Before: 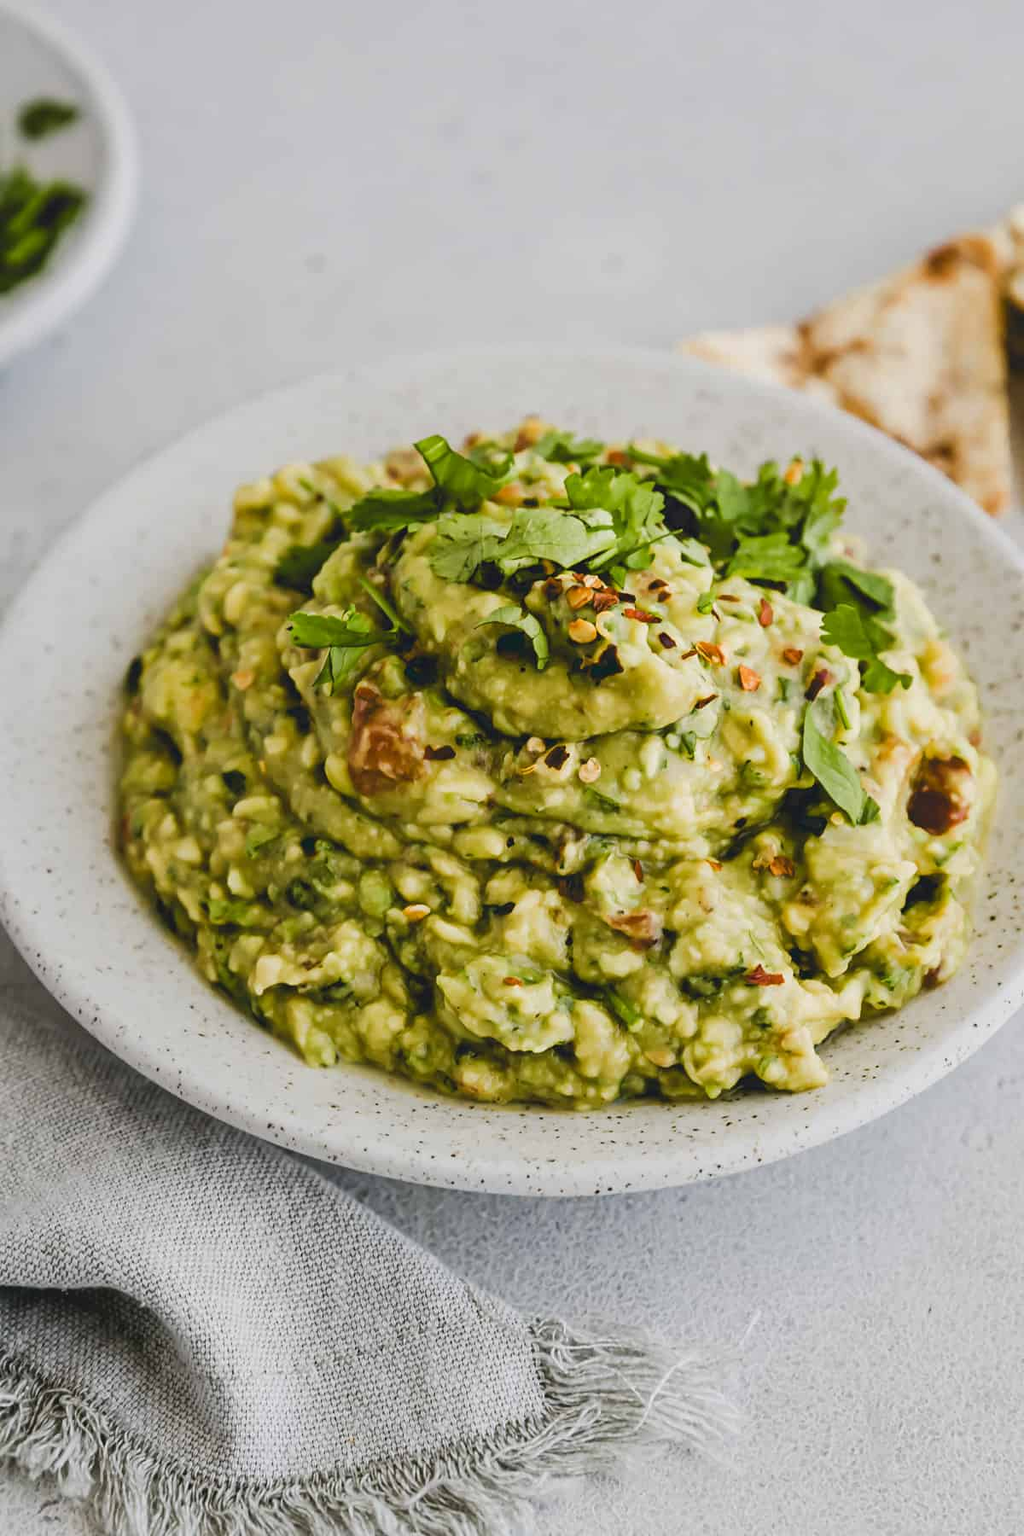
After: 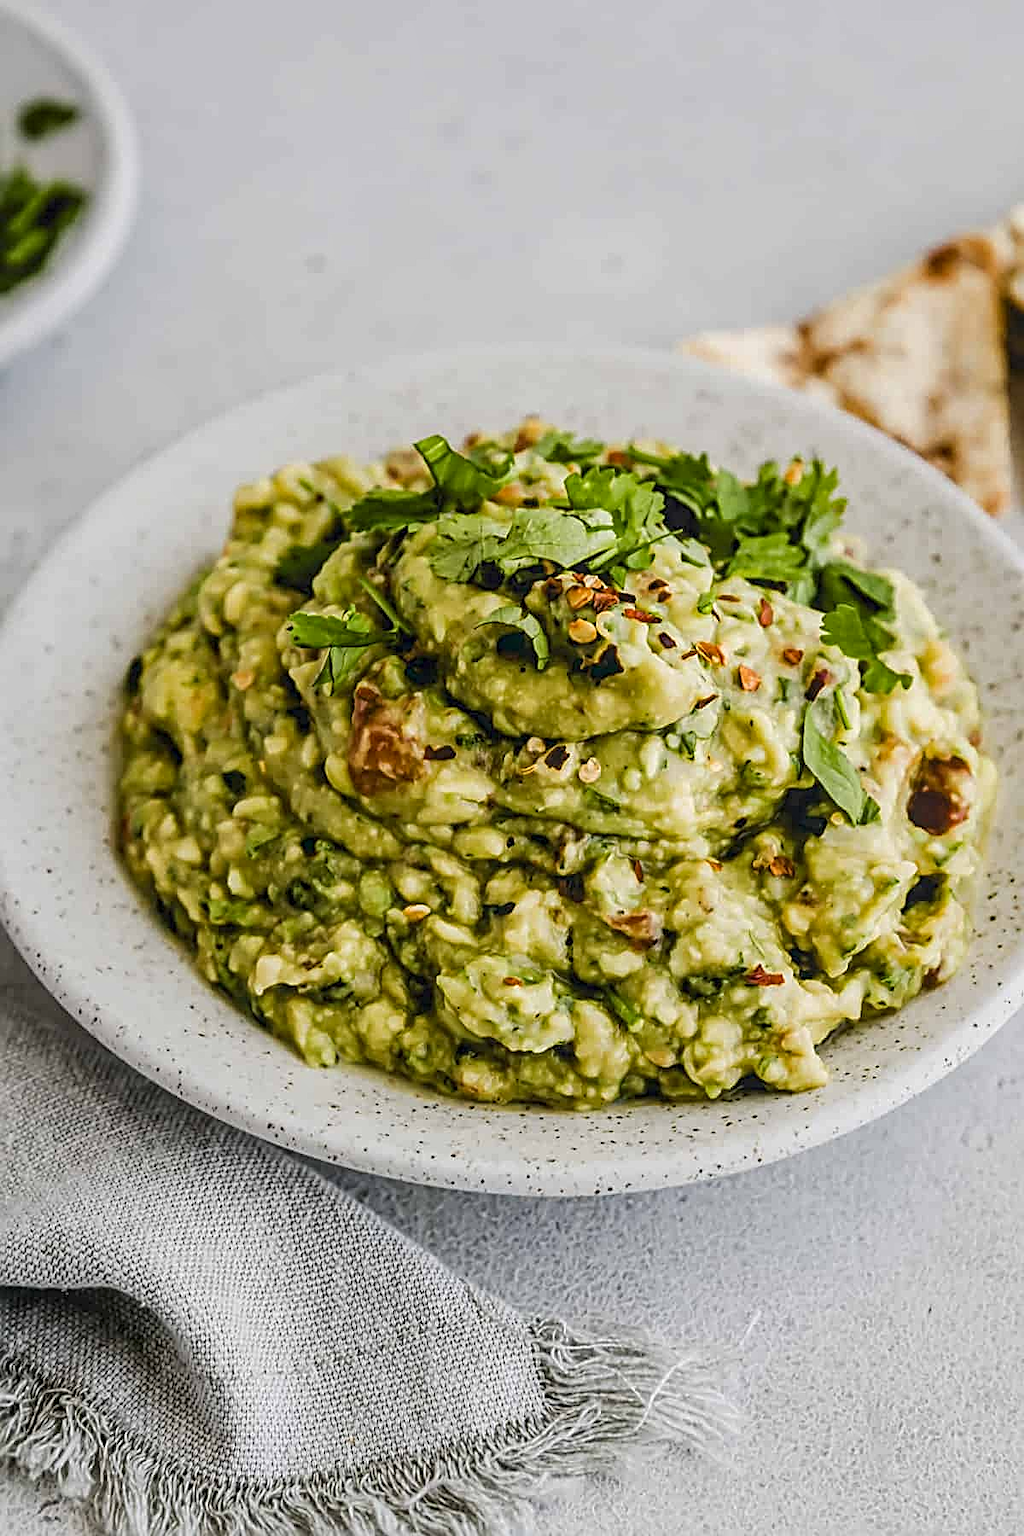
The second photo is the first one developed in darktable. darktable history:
sharpen: radius 2.677, amount 0.672
local contrast: highlights 35%, detail 135%
